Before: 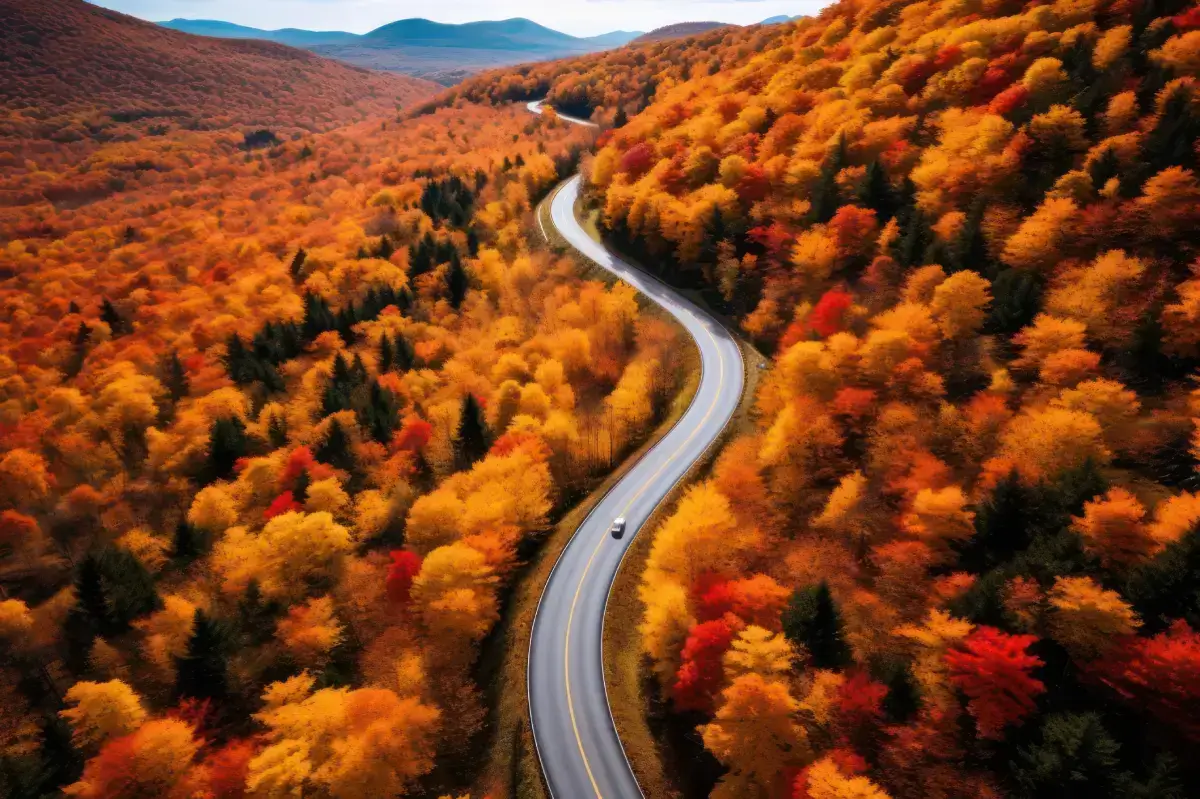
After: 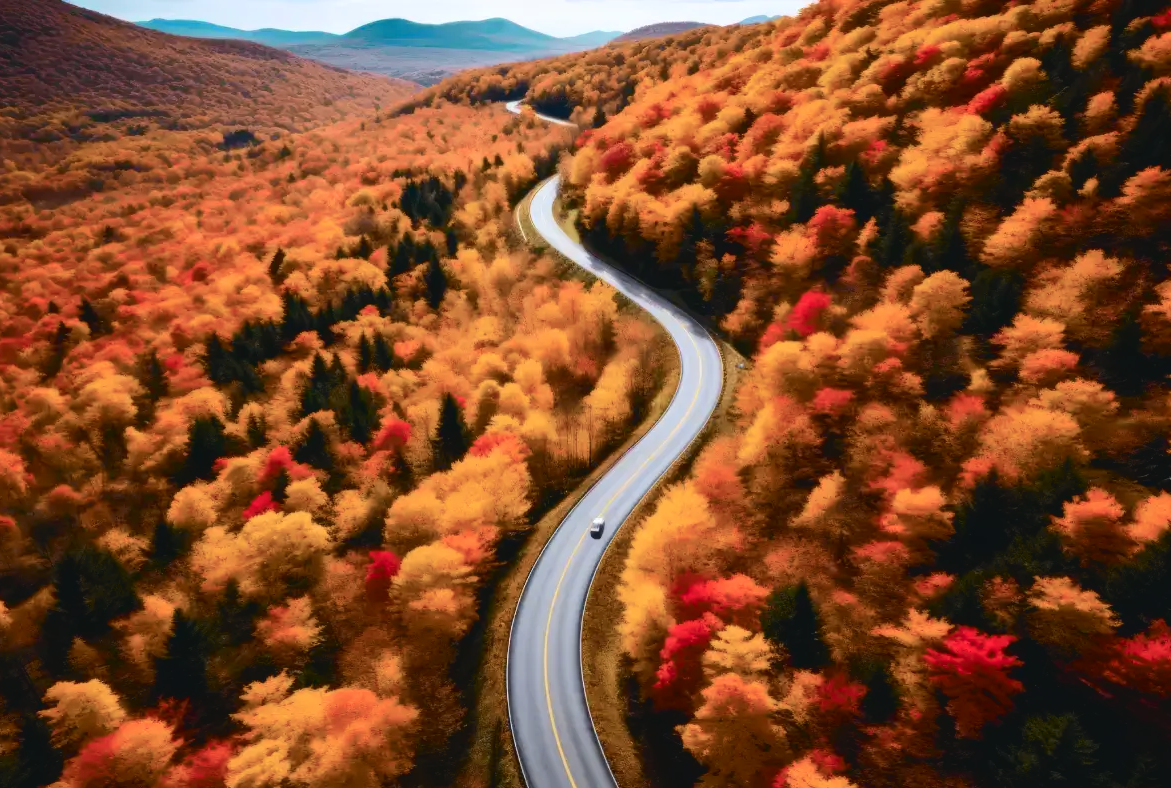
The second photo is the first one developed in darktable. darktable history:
crop and rotate: left 1.774%, right 0.633%, bottom 1.28%
tone curve: curves: ch0 [(0, 0.046) (0.037, 0.056) (0.176, 0.162) (0.33, 0.331) (0.432, 0.475) (0.601, 0.665) (0.843, 0.876) (1, 1)]; ch1 [(0, 0) (0.339, 0.349) (0.445, 0.42) (0.476, 0.47) (0.497, 0.492) (0.523, 0.514) (0.557, 0.558) (0.632, 0.615) (0.728, 0.746) (1, 1)]; ch2 [(0, 0) (0.327, 0.324) (0.417, 0.44) (0.46, 0.453) (0.502, 0.495) (0.526, 0.52) (0.54, 0.55) (0.606, 0.626) (0.745, 0.704) (1, 1)], color space Lab, independent channels, preserve colors none
